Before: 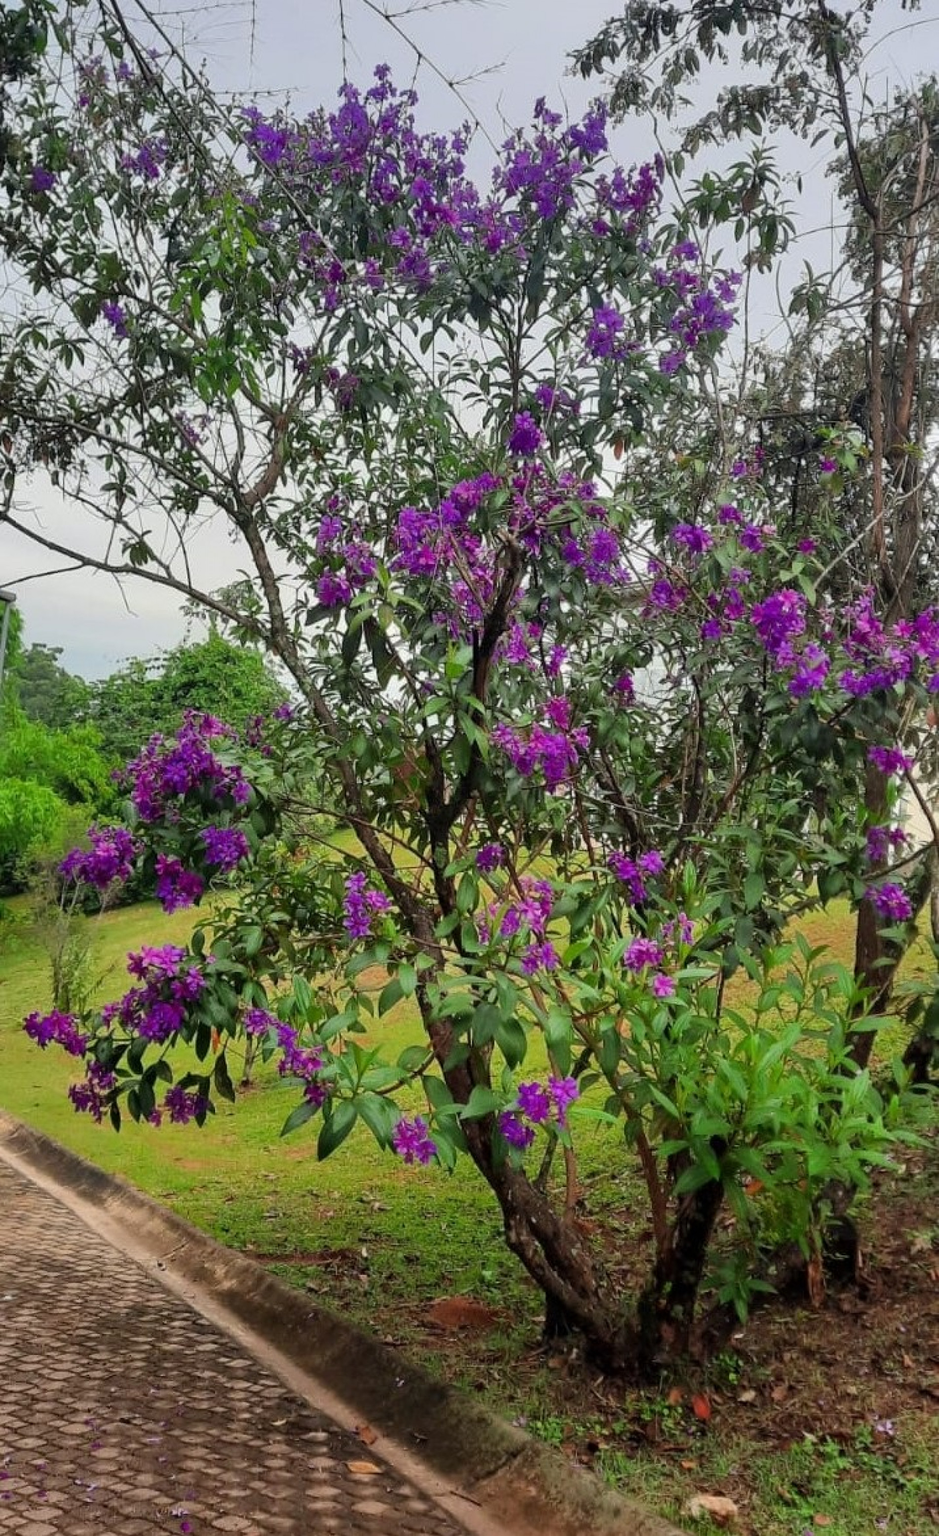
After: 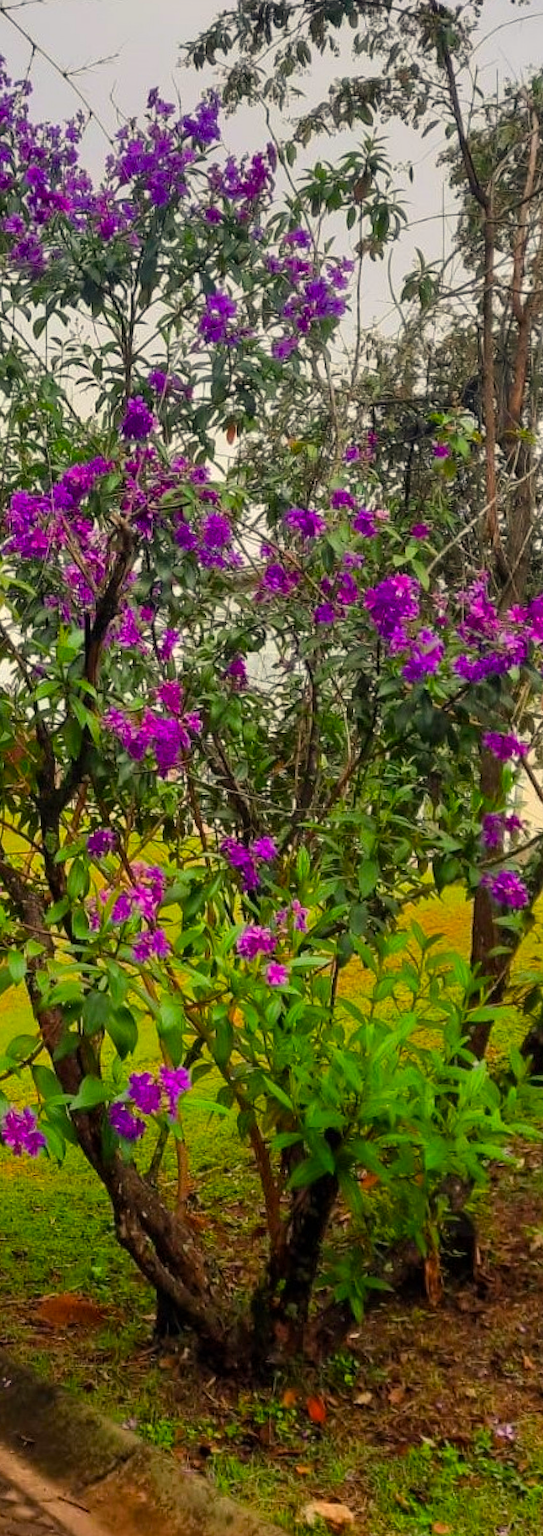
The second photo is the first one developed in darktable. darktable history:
color balance rgb: linear chroma grading › global chroma 15%, perceptual saturation grading › global saturation 30%
rotate and perspective: rotation 0.226°, lens shift (vertical) -0.042, crop left 0.023, crop right 0.982, crop top 0.006, crop bottom 0.994
crop: left 41.402%
white balance: red 1.045, blue 0.932
